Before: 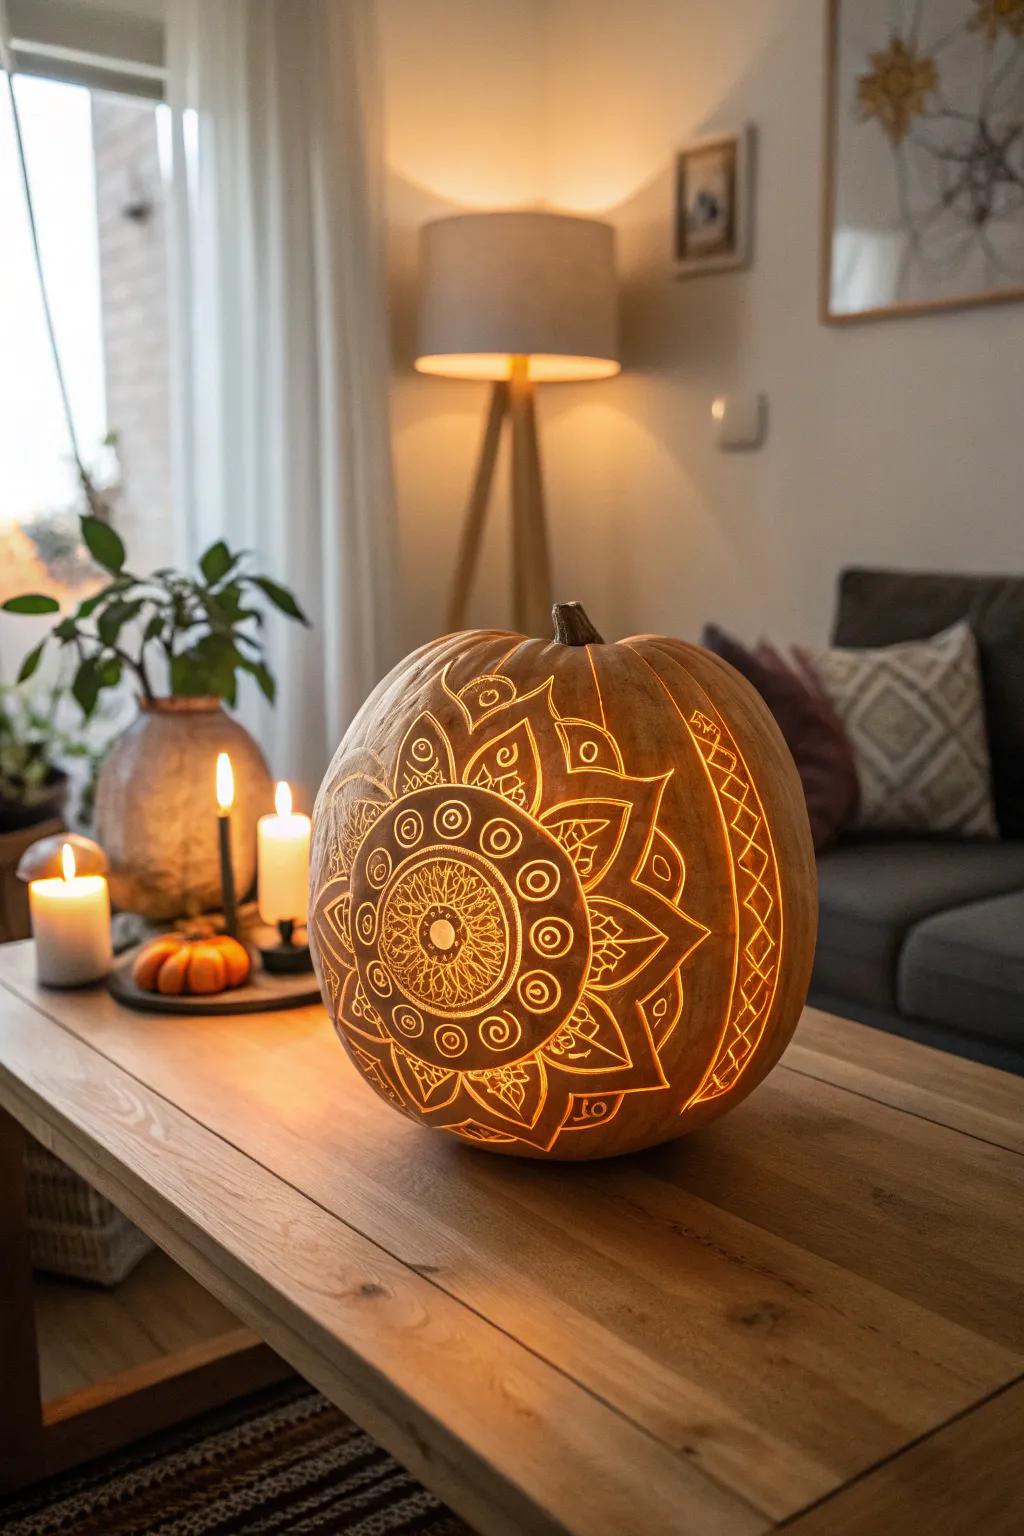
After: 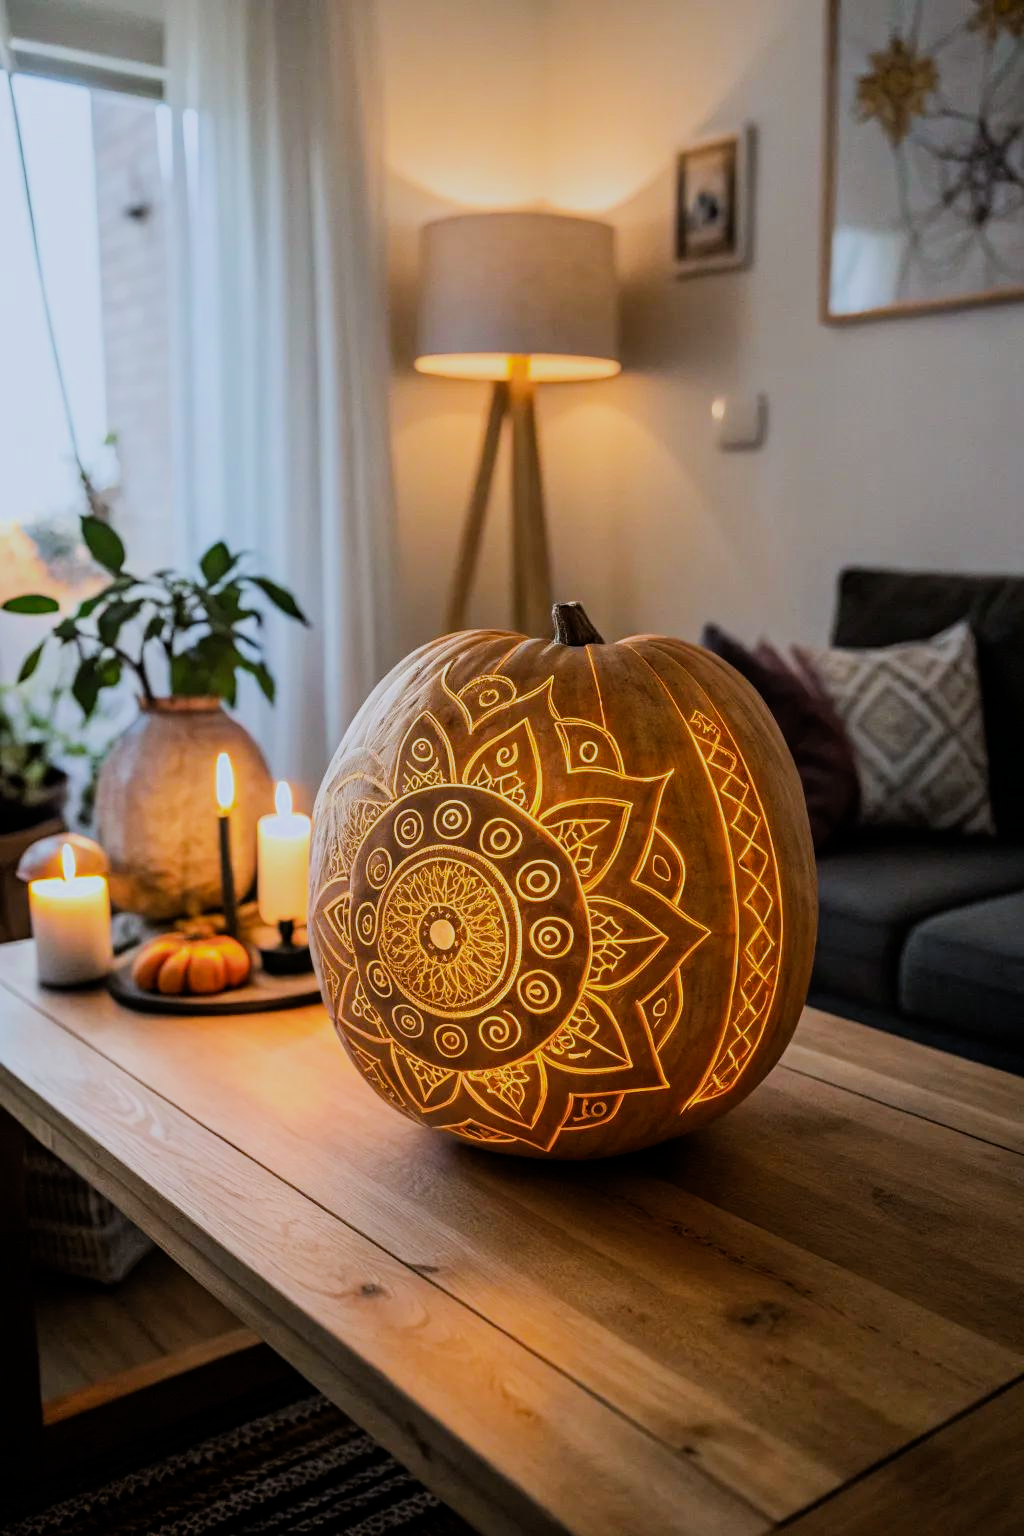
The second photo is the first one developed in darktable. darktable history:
filmic rgb: black relative exposure -6.92 EV, white relative exposure 5.59 EV, threshold 5.97 EV, hardness 2.85, enable highlight reconstruction true
color calibration: gray › normalize channels true, x 0.37, y 0.382, temperature 4317.86 K, gamut compression 0.008
color balance rgb: linear chroma grading › global chroma 15.366%, perceptual saturation grading › global saturation 0.253%, perceptual brilliance grading › highlights 13.741%, perceptual brilliance grading › mid-tones 7.983%, perceptual brilliance grading › shadows -16.893%, global vibrance 20%
